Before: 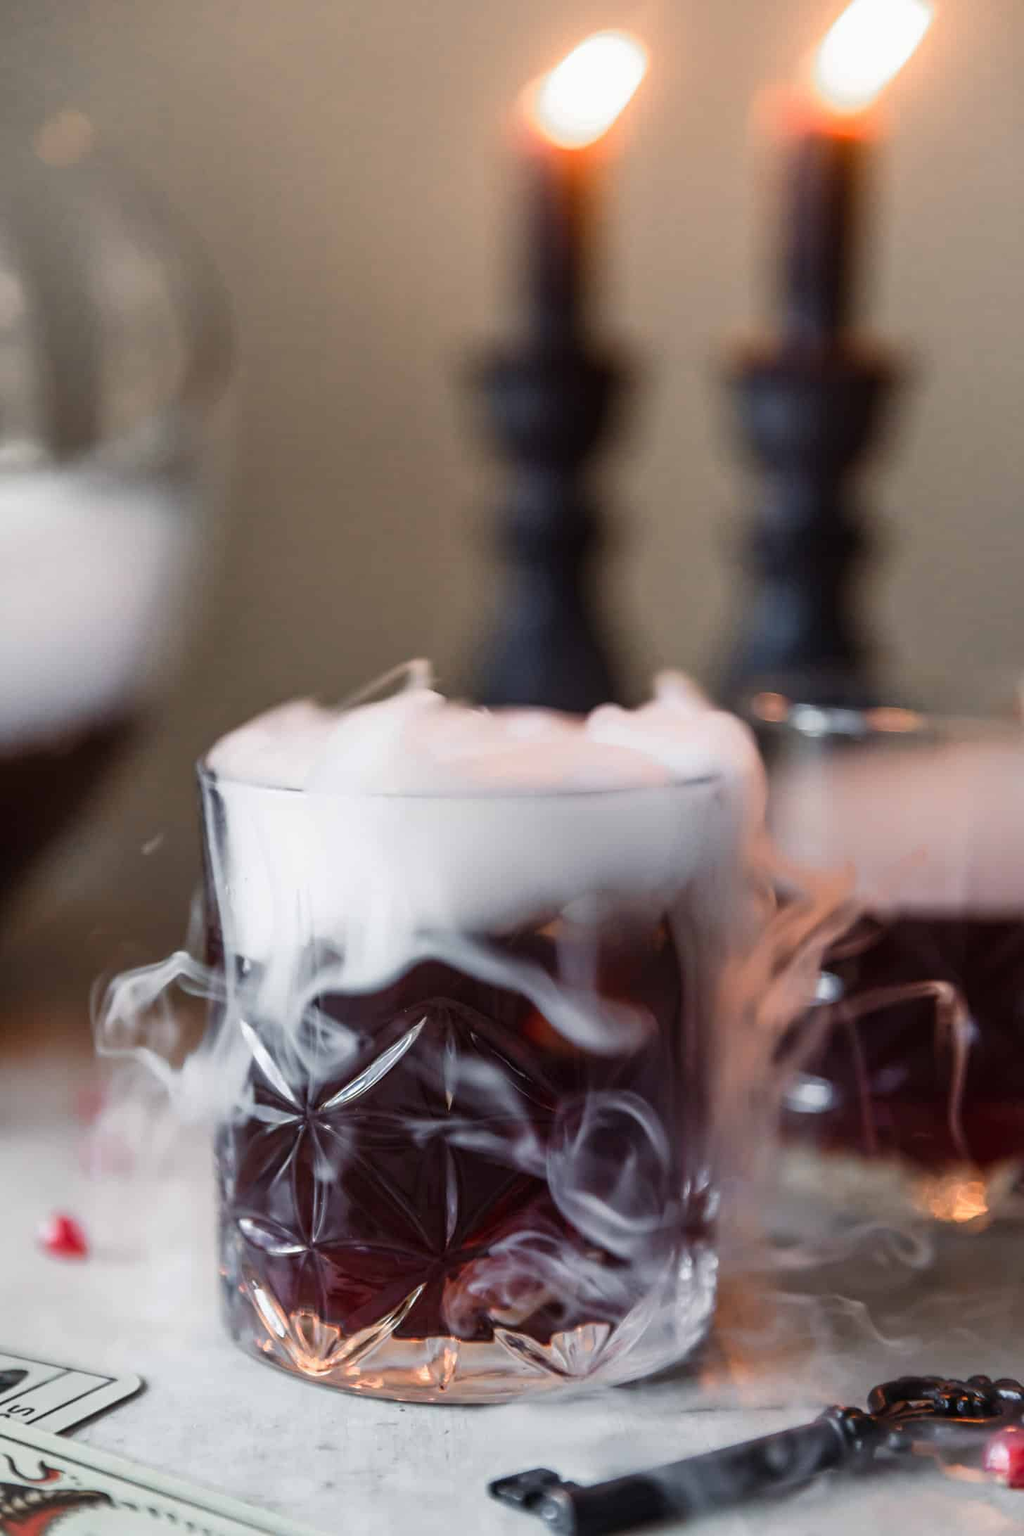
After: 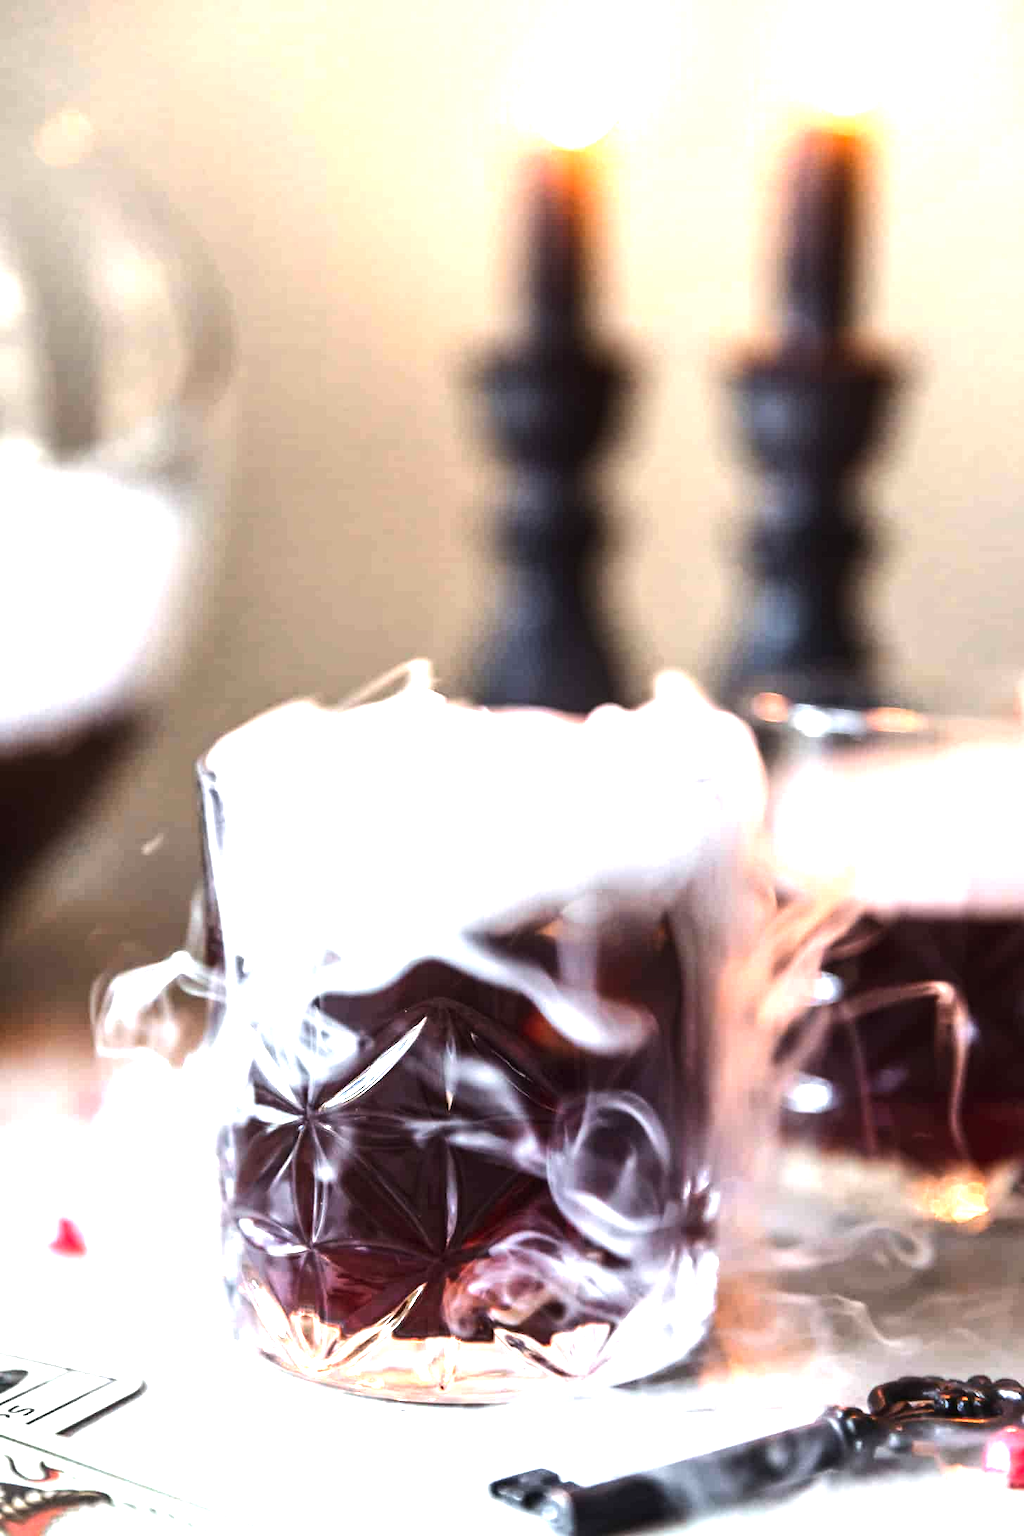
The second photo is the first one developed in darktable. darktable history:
tone equalizer: -8 EV -0.738 EV, -7 EV -0.695 EV, -6 EV -0.578 EV, -5 EV -0.382 EV, -3 EV 0.398 EV, -2 EV 0.6 EV, -1 EV 0.675 EV, +0 EV 0.758 EV, edges refinement/feathering 500, mask exposure compensation -1.57 EV, preserve details no
exposure: black level correction 0, exposure 1.298 EV, compensate highlight preservation false
